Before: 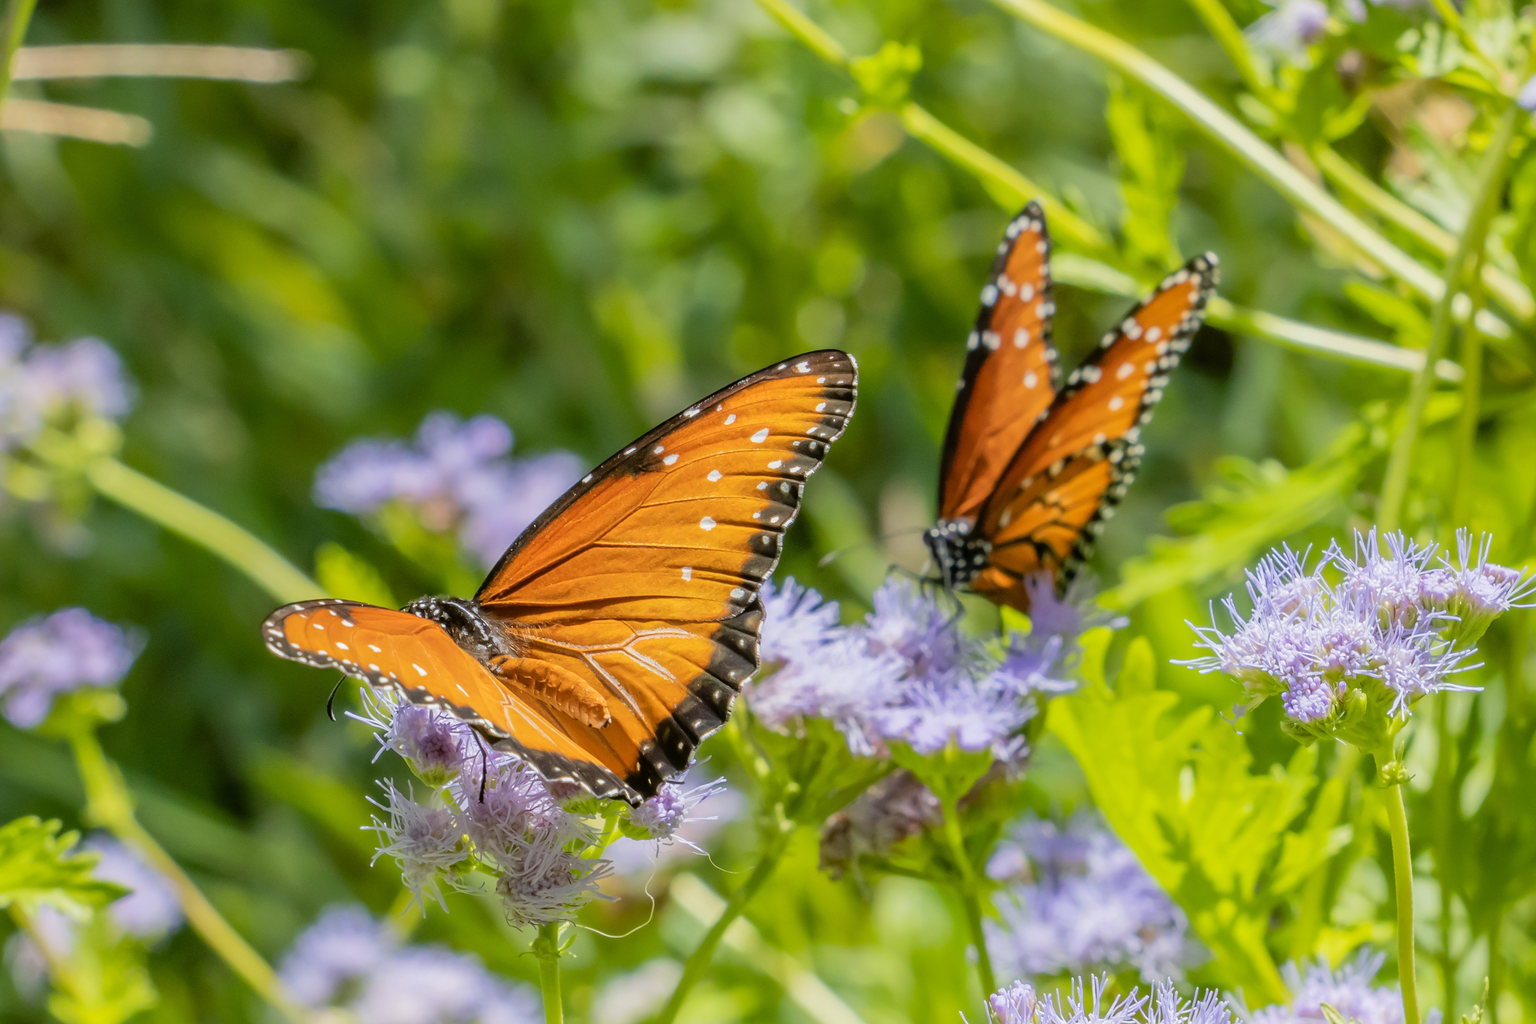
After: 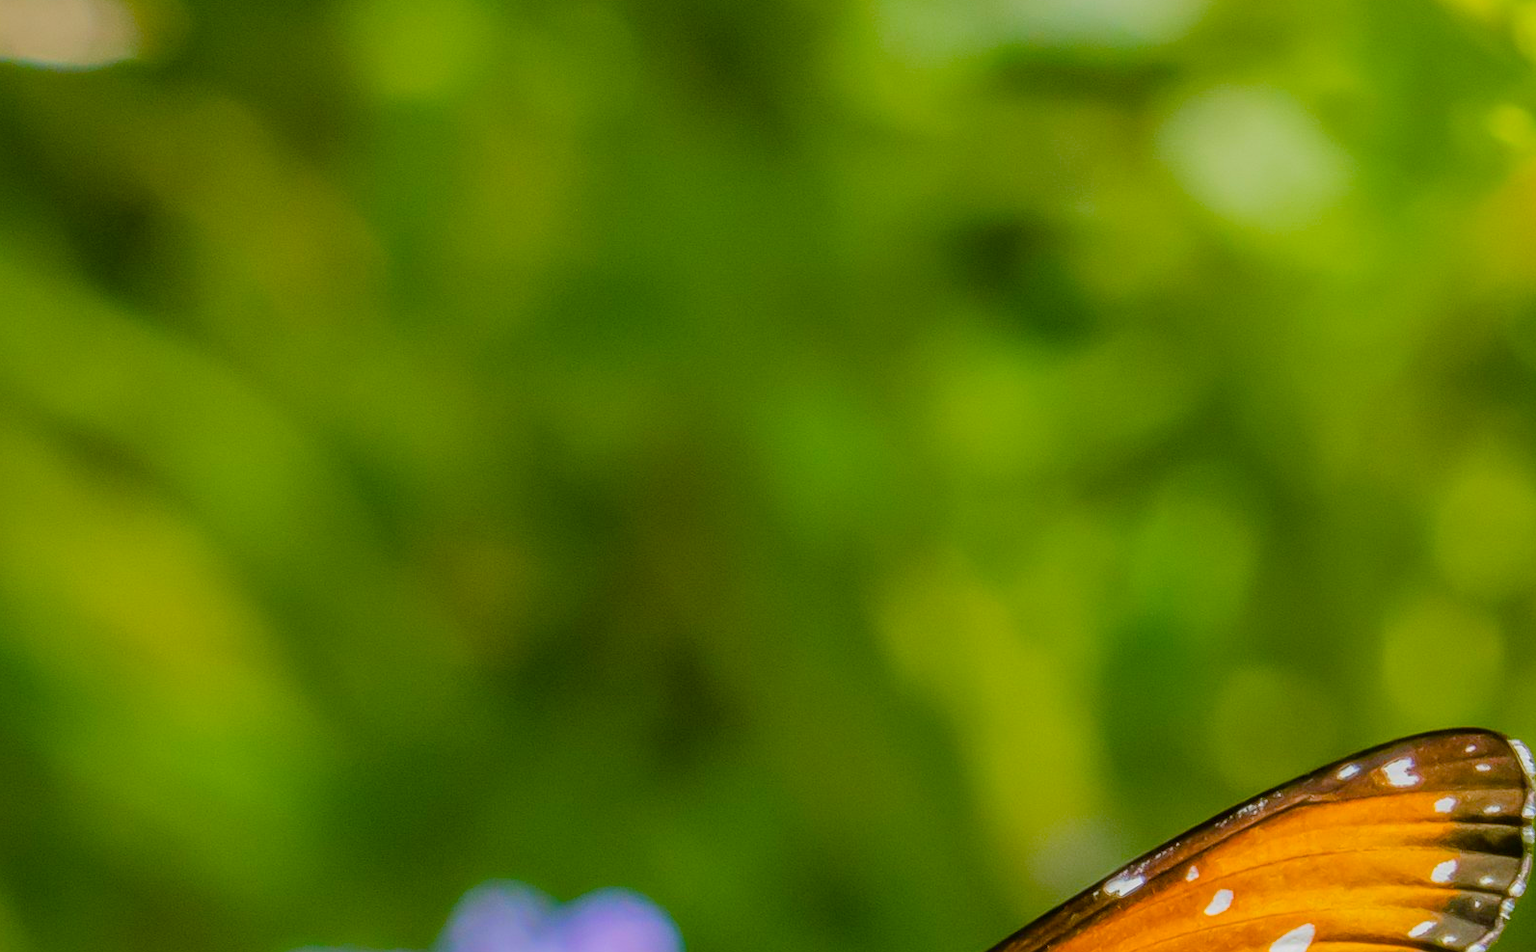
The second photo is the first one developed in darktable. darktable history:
crop: left 15.541%, top 5.431%, right 44.109%, bottom 57.038%
color balance rgb: shadows lift › chroma 0.883%, shadows lift › hue 112°, shadows fall-off 101.743%, linear chroma grading › global chroma 41.72%, perceptual saturation grading › global saturation 20%, perceptual saturation grading › highlights -25.6%, perceptual saturation grading › shadows 24.244%, mask middle-gray fulcrum 22.683%, contrast -10.639%
